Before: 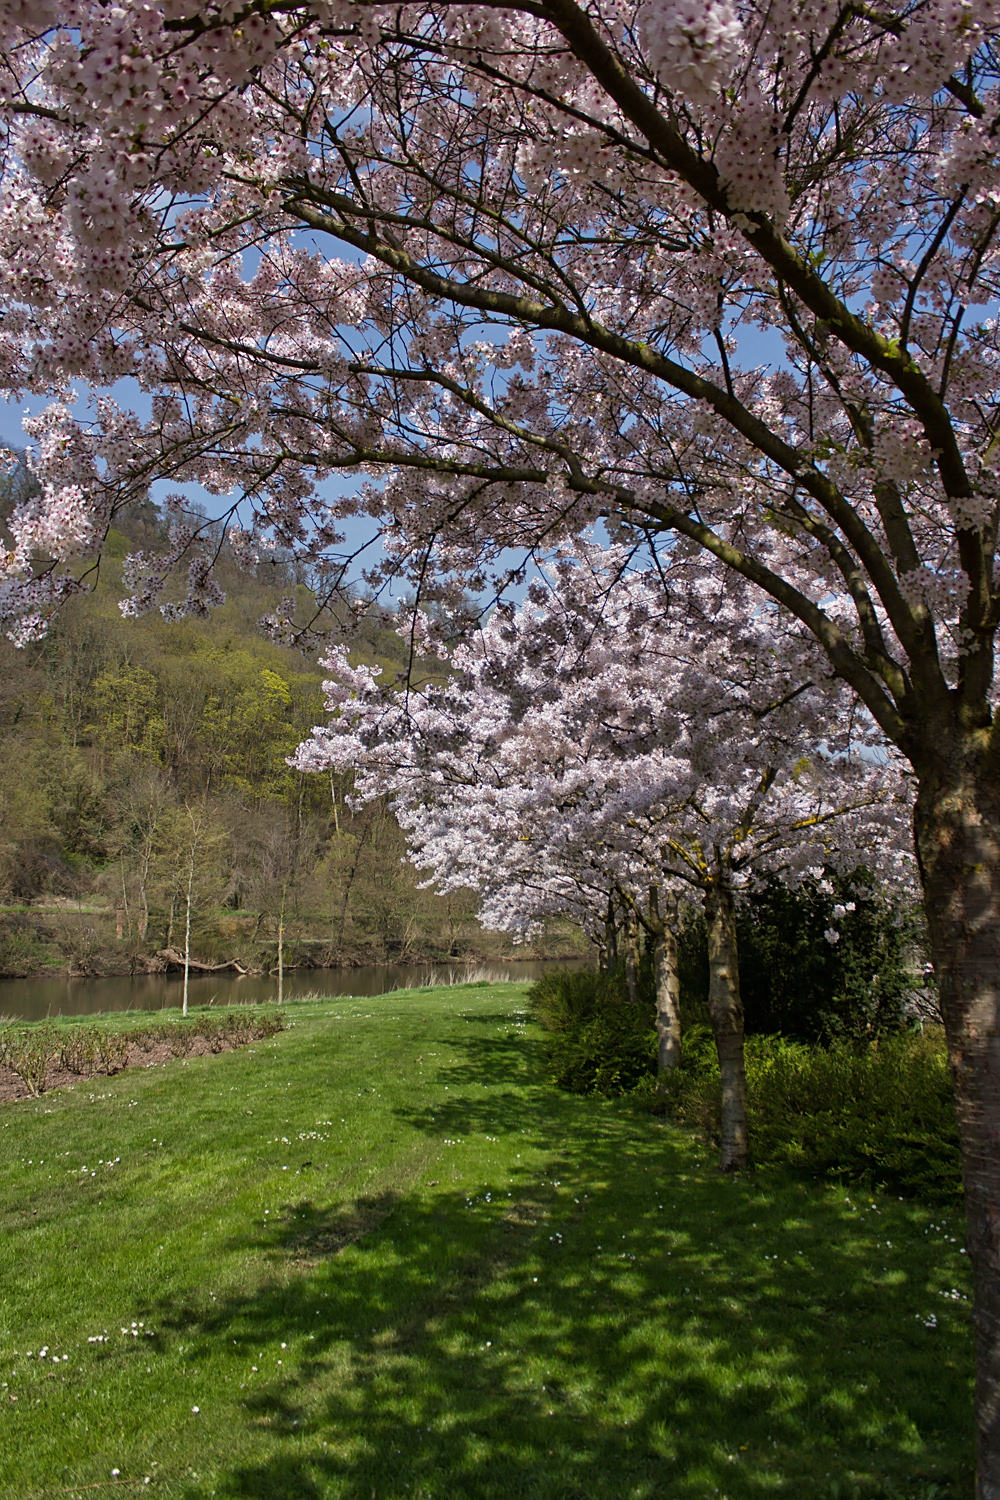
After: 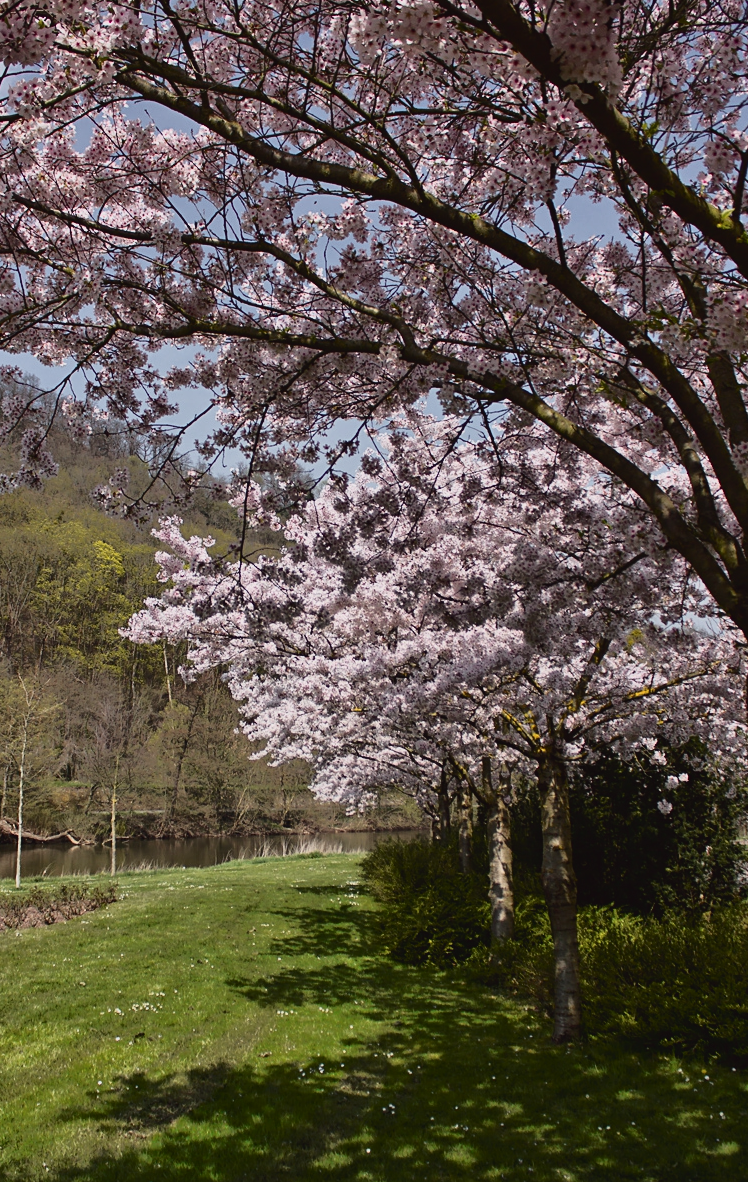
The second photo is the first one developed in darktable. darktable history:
tone equalizer: on, module defaults
crop: left 16.768%, top 8.653%, right 8.362%, bottom 12.485%
tone curve: curves: ch0 [(0, 0.032) (0.094, 0.08) (0.265, 0.208) (0.41, 0.417) (0.498, 0.496) (0.638, 0.673) (0.819, 0.841) (0.96, 0.899)]; ch1 [(0, 0) (0.161, 0.092) (0.37, 0.302) (0.417, 0.434) (0.495, 0.504) (0.576, 0.589) (0.725, 0.765) (1, 1)]; ch2 [(0, 0) (0.352, 0.403) (0.45, 0.469) (0.521, 0.515) (0.59, 0.579) (1, 1)], color space Lab, independent channels, preserve colors none
